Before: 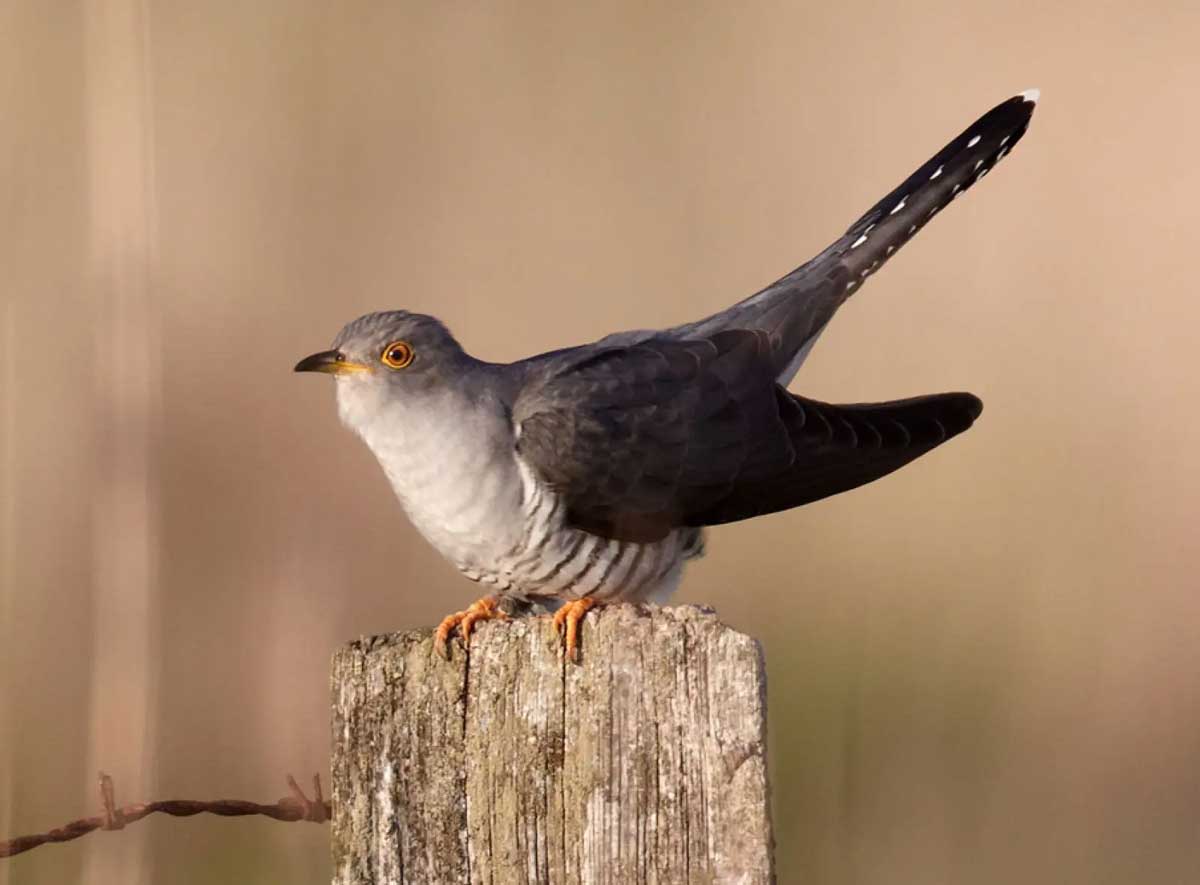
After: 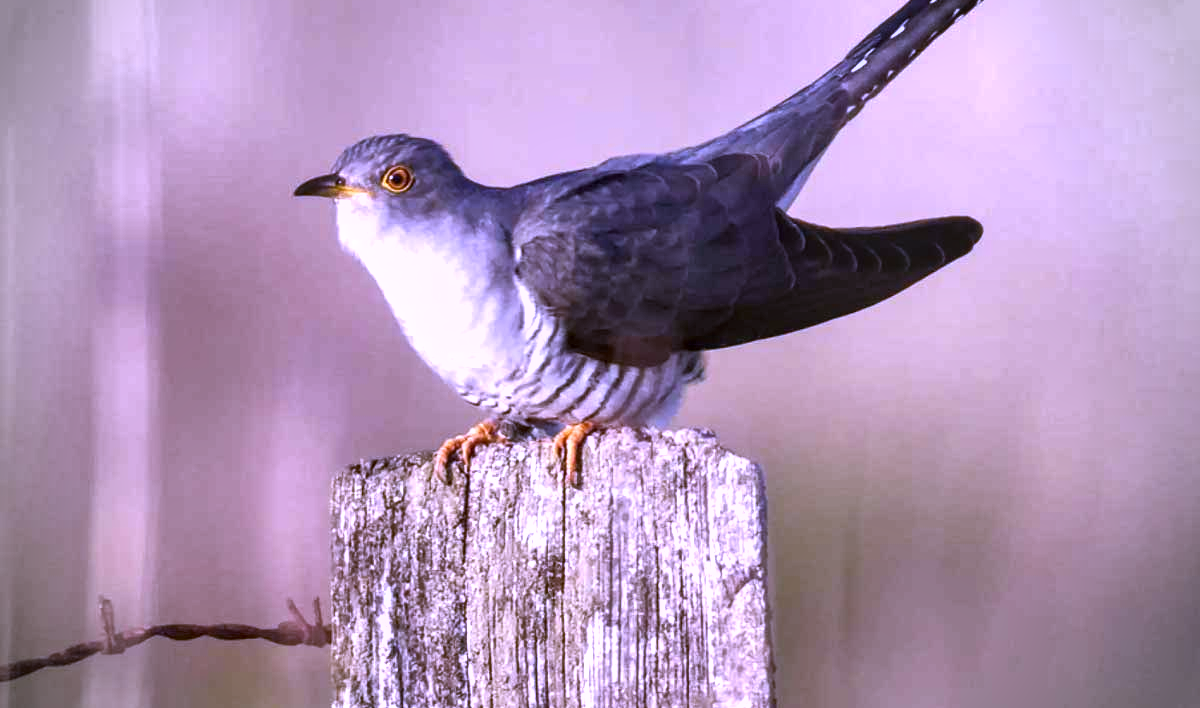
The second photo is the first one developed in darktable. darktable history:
white balance: red 0.98, blue 1.61
exposure: exposure 0.669 EV, compensate highlight preservation false
shadows and highlights: highlights color adjustment 0%, low approximation 0.01, soften with gaussian
vignetting: fall-off radius 31.48%, brightness -0.472
local contrast: on, module defaults
crop and rotate: top 19.998%
